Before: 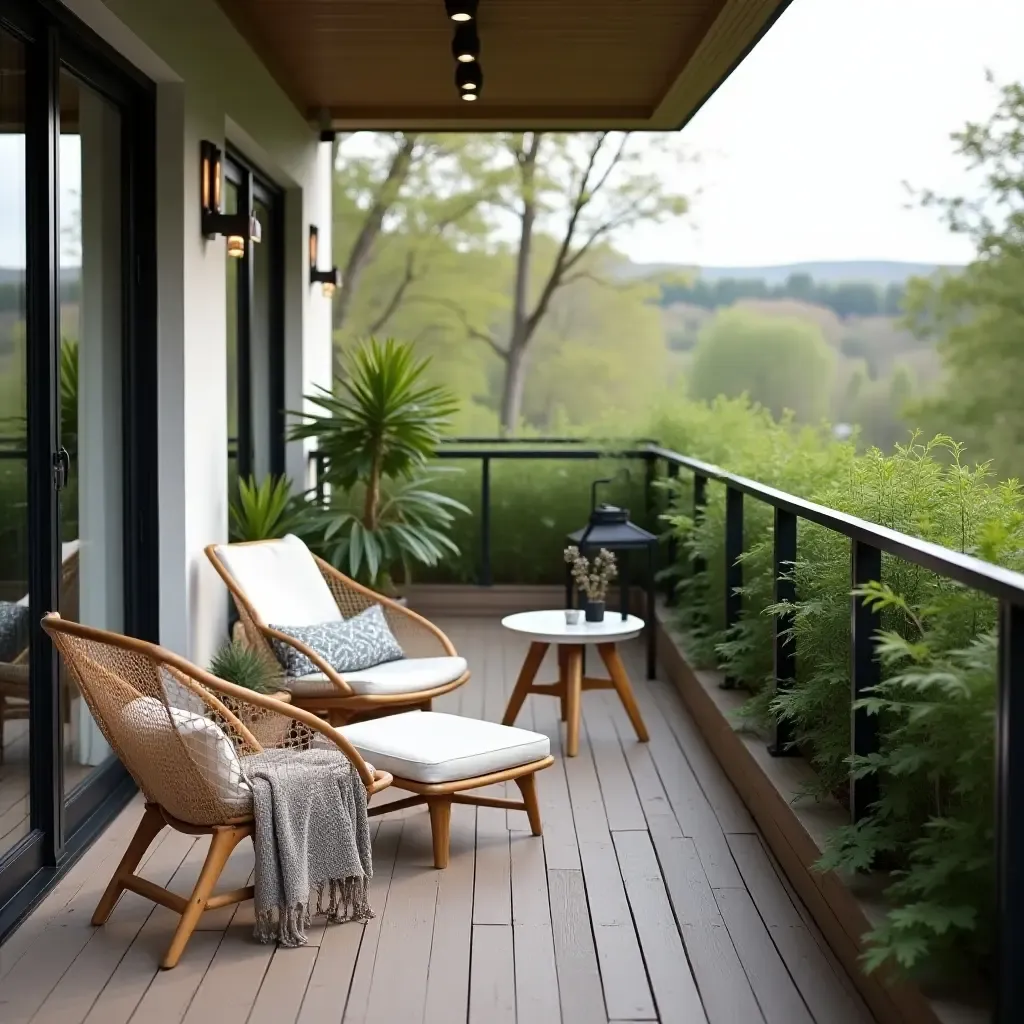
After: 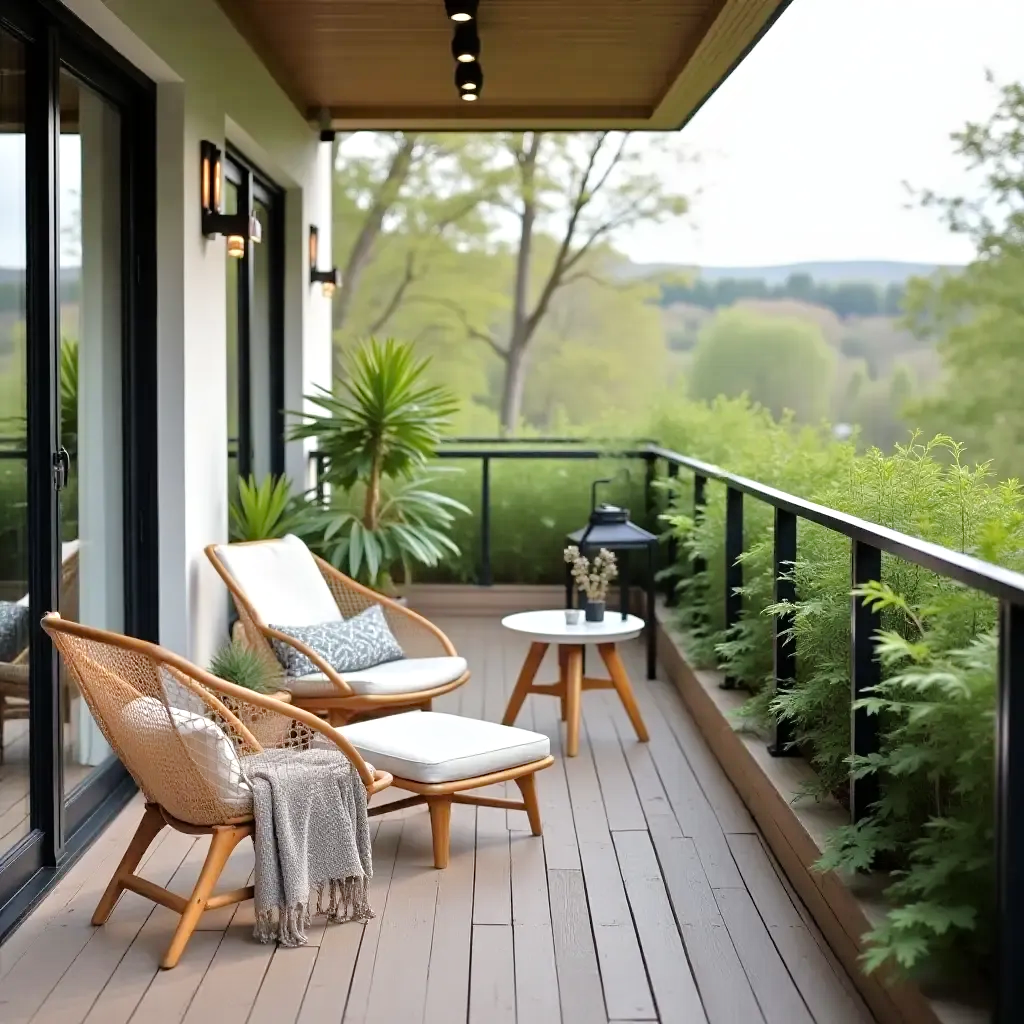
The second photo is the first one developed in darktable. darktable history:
tone equalizer: -7 EV 0.161 EV, -6 EV 0.624 EV, -5 EV 1.12 EV, -4 EV 1.34 EV, -3 EV 1.17 EV, -2 EV 0.6 EV, -1 EV 0.159 EV, mask exposure compensation -0.489 EV
